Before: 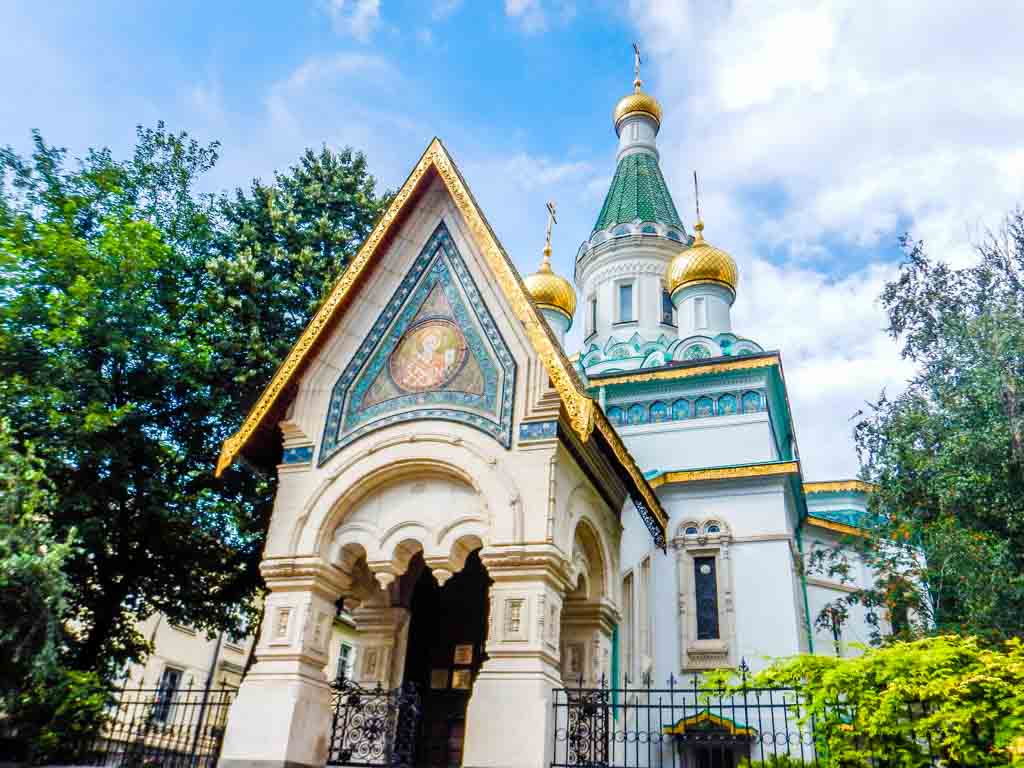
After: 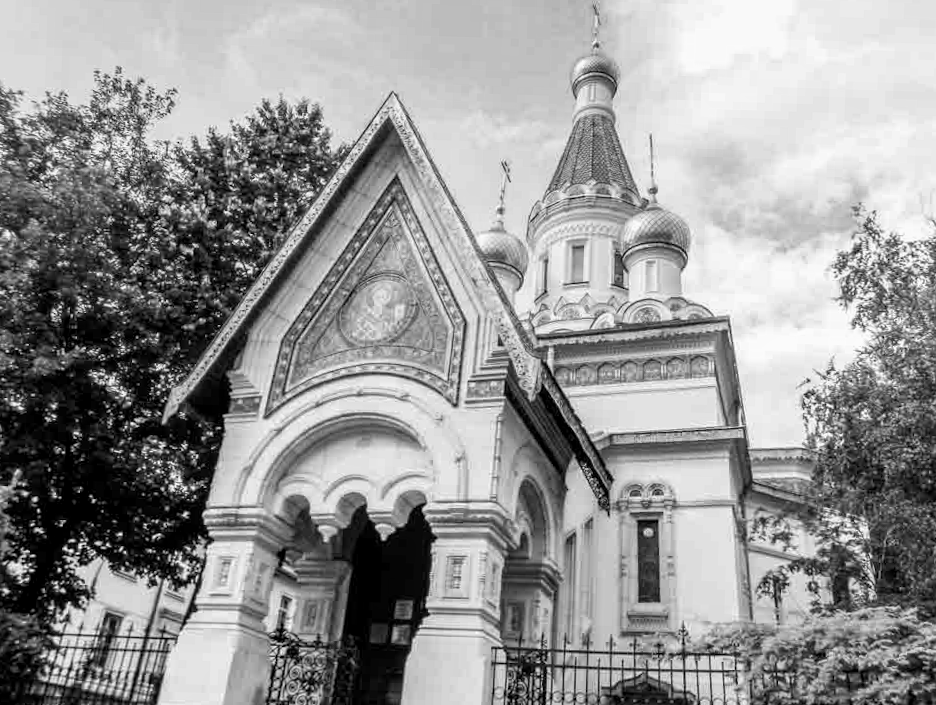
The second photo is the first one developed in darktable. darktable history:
contrast equalizer: octaves 7, y [[0.5 ×6], [0.5 ×6], [0.5, 0.5, 0.501, 0.545, 0.707, 0.863], [0 ×6], [0 ×6]], mix -0.992
color calibration: output gray [0.22, 0.42, 0.37, 0], gray › normalize channels true, illuminant same as pipeline (D50), adaptation XYZ, x 0.346, y 0.359, temperature 5005.2 K, gamut compression 0.024
crop and rotate: angle -1.86°, left 3.111%, top 3.799%, right 1.54%, bottom 0.423%
local contrast: highlights 107%, shadows 97%, detail 119%, midtone range 0.2
